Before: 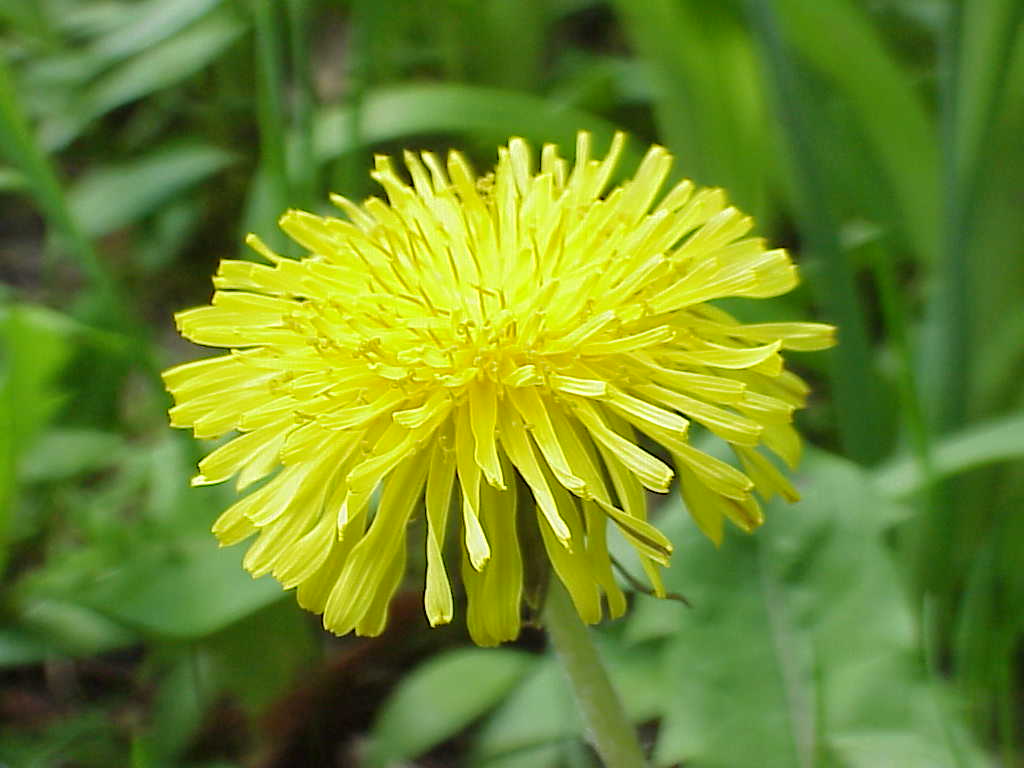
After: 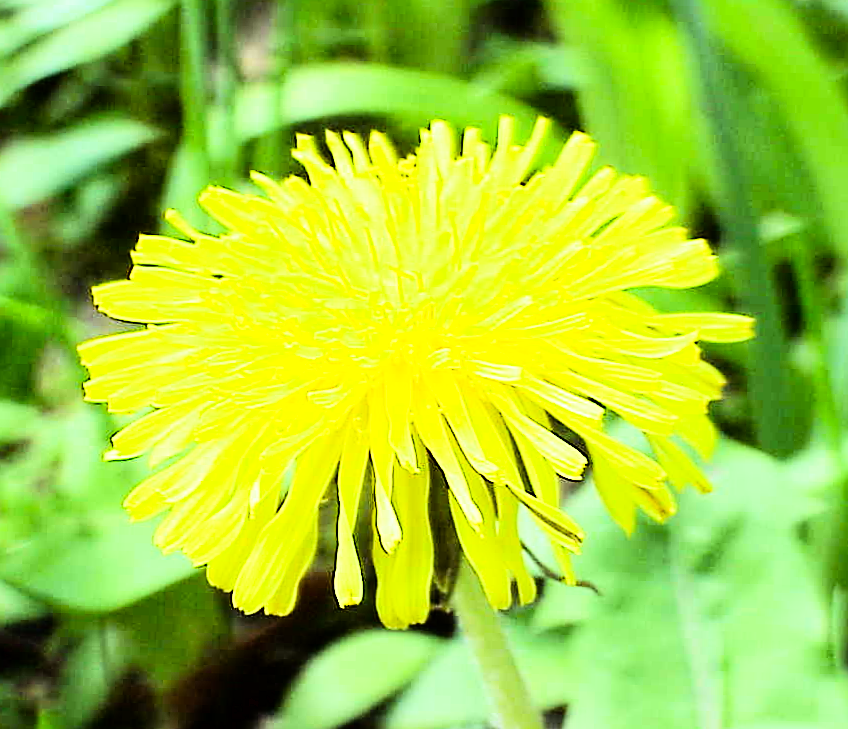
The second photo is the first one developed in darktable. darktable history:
exposure: black level correction 0.005, exposure 0.417 EV, compensate highlight preservation false
rgb curve: curves: ch0 [(0, 0) (0.21, 0.15) (0.24, 0.21) (0.5, 0.75) (0.75, 0.96) (0.89, 0.99) (1, 1)]; ch1 [(0, 0.02) (0.21, 0.13) (0.25, 0.2) (0.5, 0.67) (0.75, 0.9) (0.89, 0.97) (1, 1)]; ch2 [(0, 0.02) (0.21, 0.13) (0.25, 0.2) (0.5, 0.67) (0.75, 0.9) (0.89, 0.97) (1, 1)], compensate middle gray true
crop: left 7.598%, right 7.873%
rotate and perspective: rotation 1.57°, crop left 0.018, crop right 0.982, crop top 0.039, crop bottom 0.961
sharpen: on, module defaults
contrast brightness saturation: contrast 0.05
white balance: red 0.974, blue 1.044
